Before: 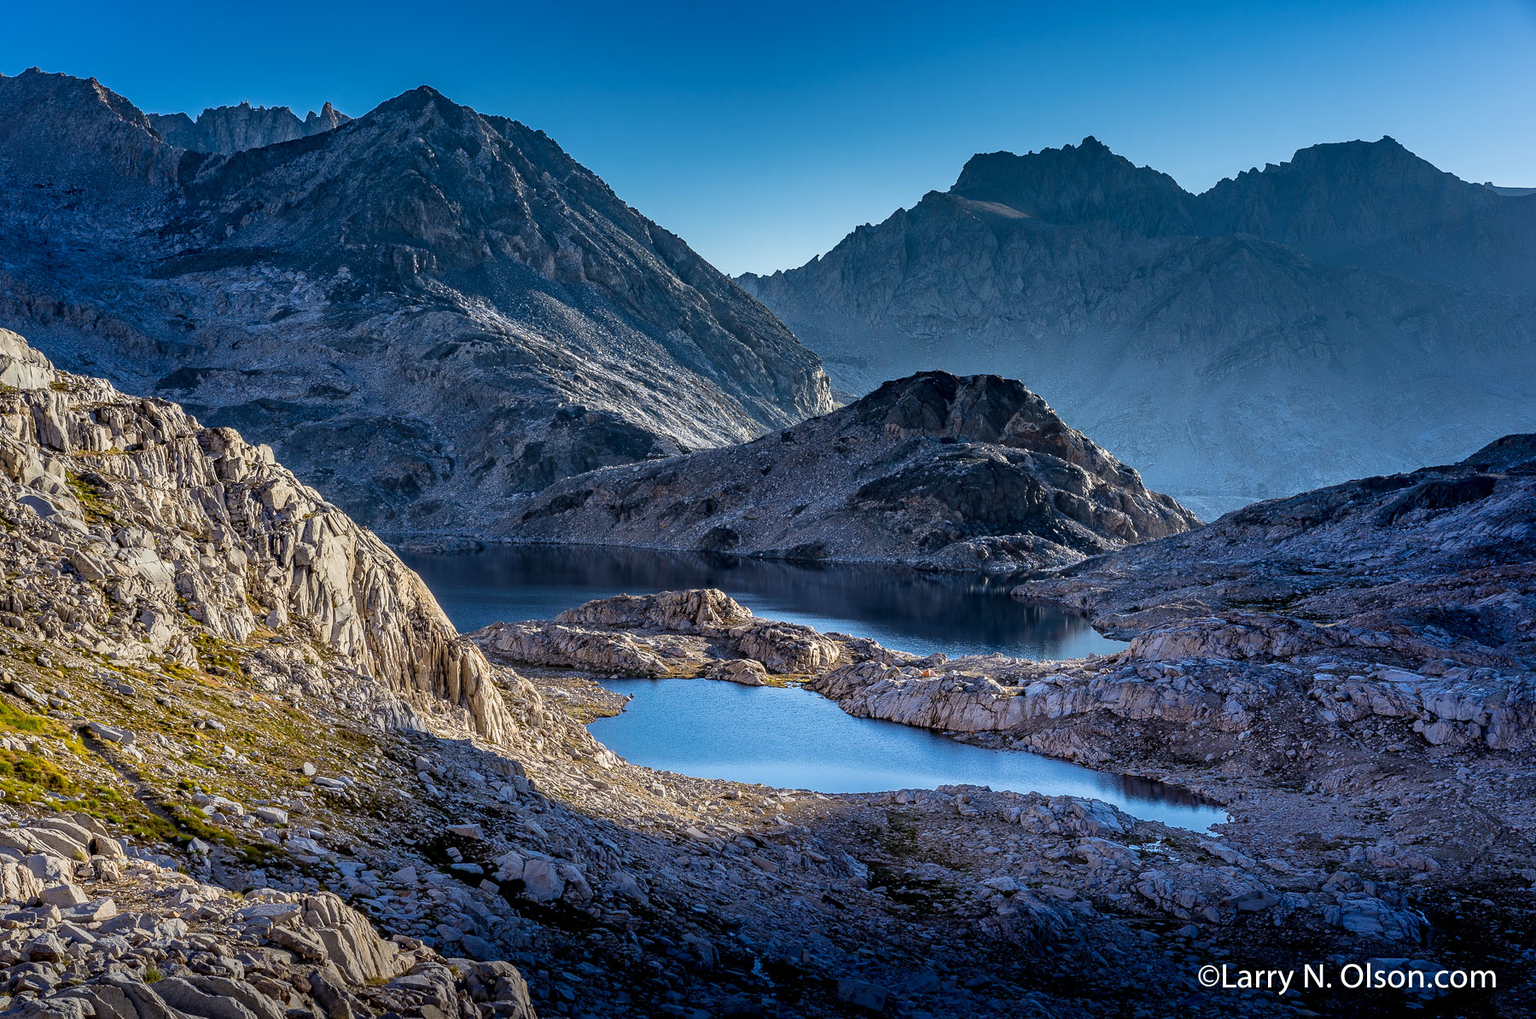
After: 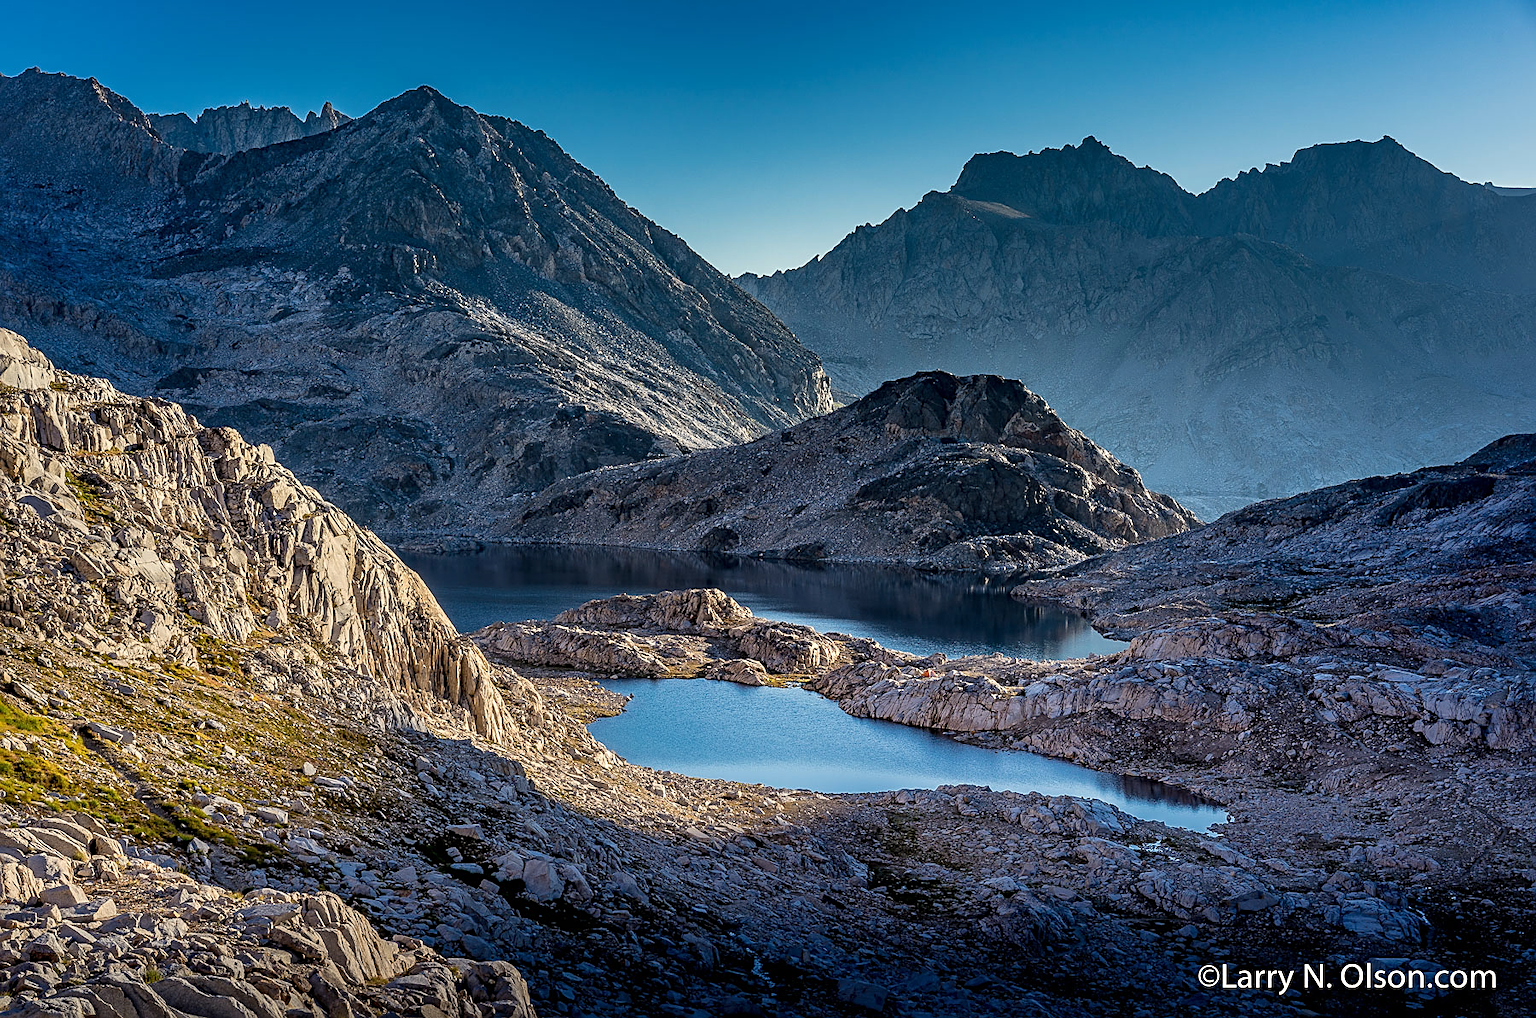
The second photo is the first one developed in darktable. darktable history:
sharpen: on, module defaults
white balance: red 1.045, blue 0.932
